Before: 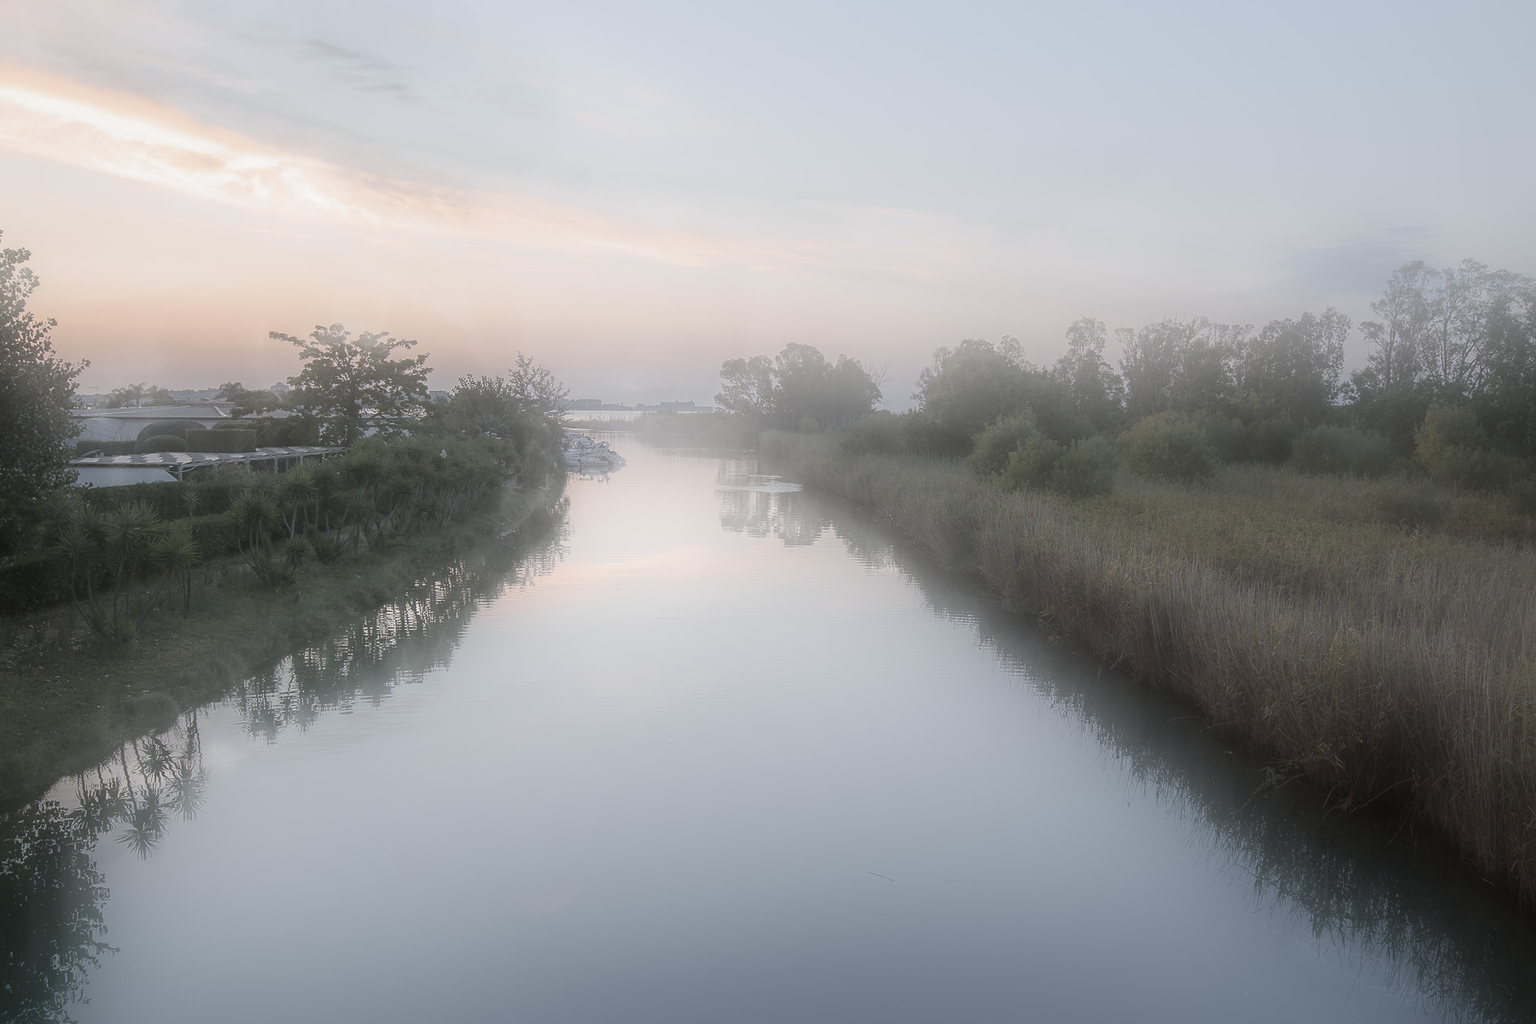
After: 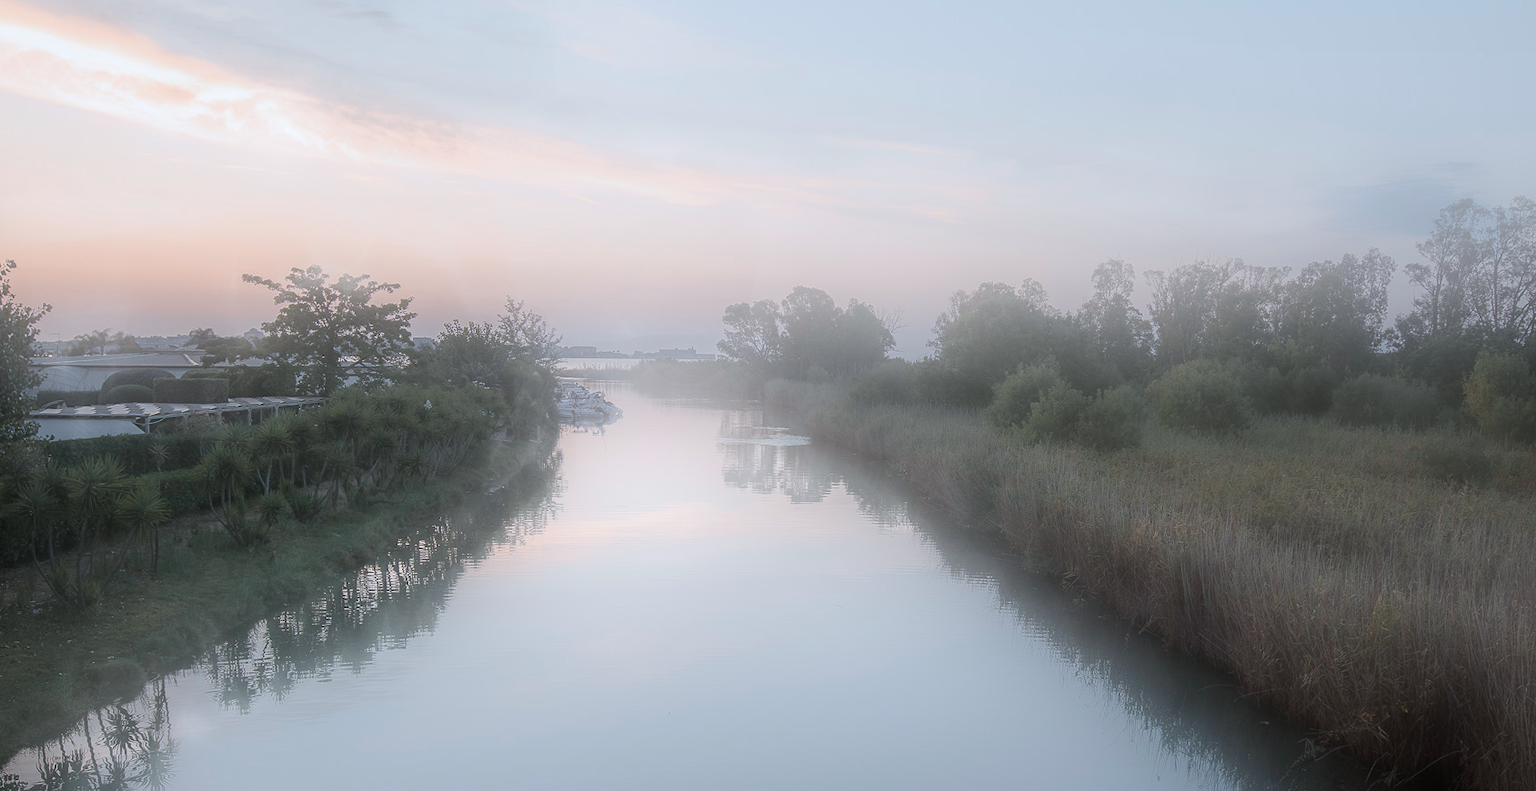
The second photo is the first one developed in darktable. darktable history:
crop: left 2.737%, top 7.287%, right 3.421%, bottom 20.179%
color calibration: x 0.355, y 0.367, temperature 4700.38 K
